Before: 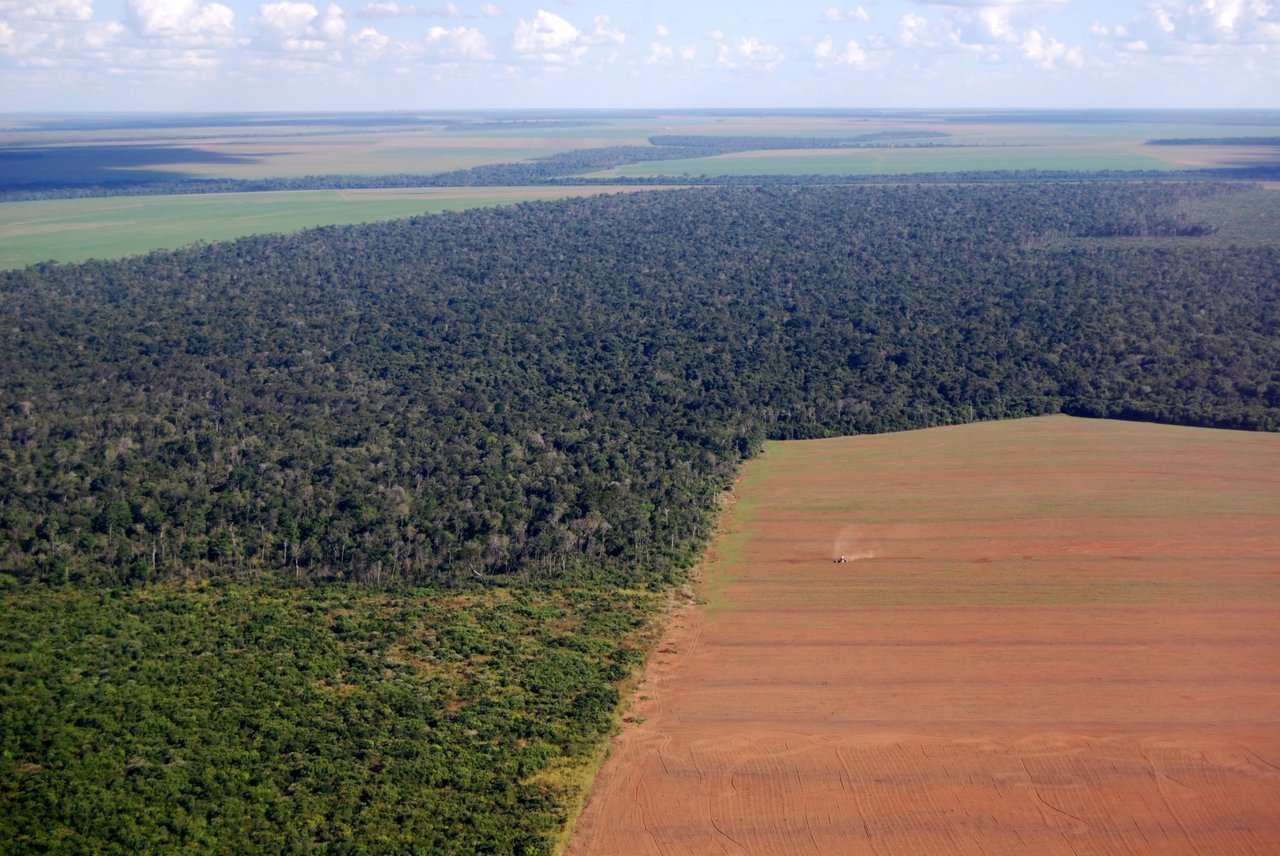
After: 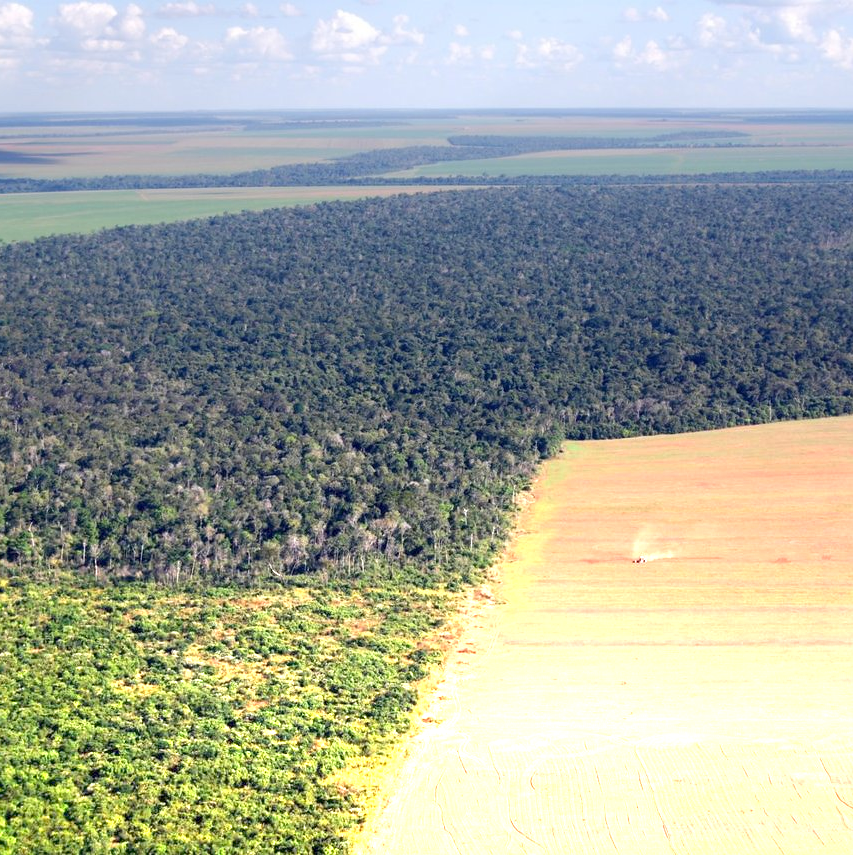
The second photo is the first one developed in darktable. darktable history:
graduated density: density -3.9 EV
crop and rotate: left 15.754%, right 17.579%
